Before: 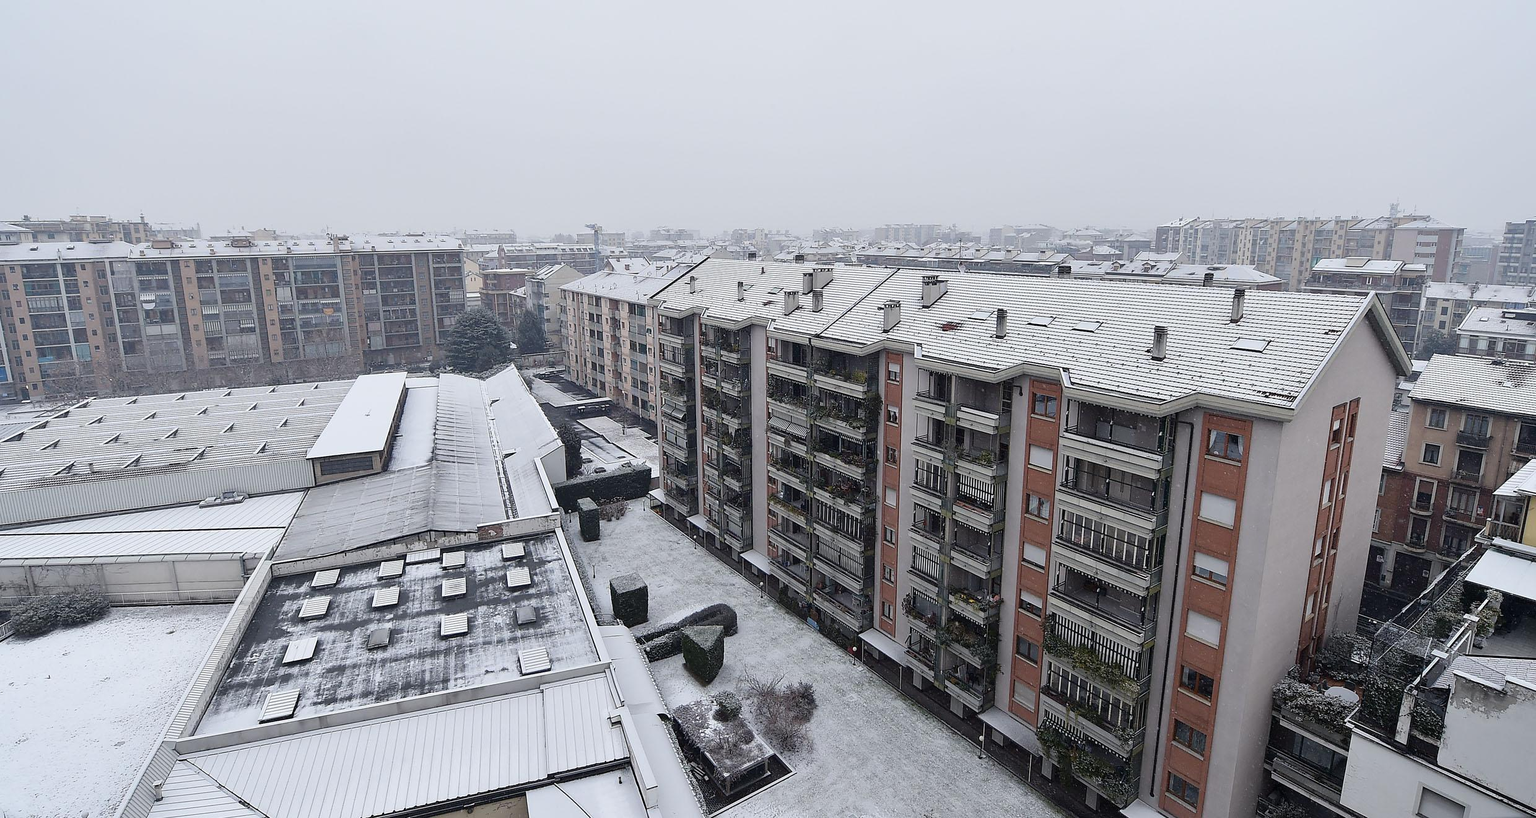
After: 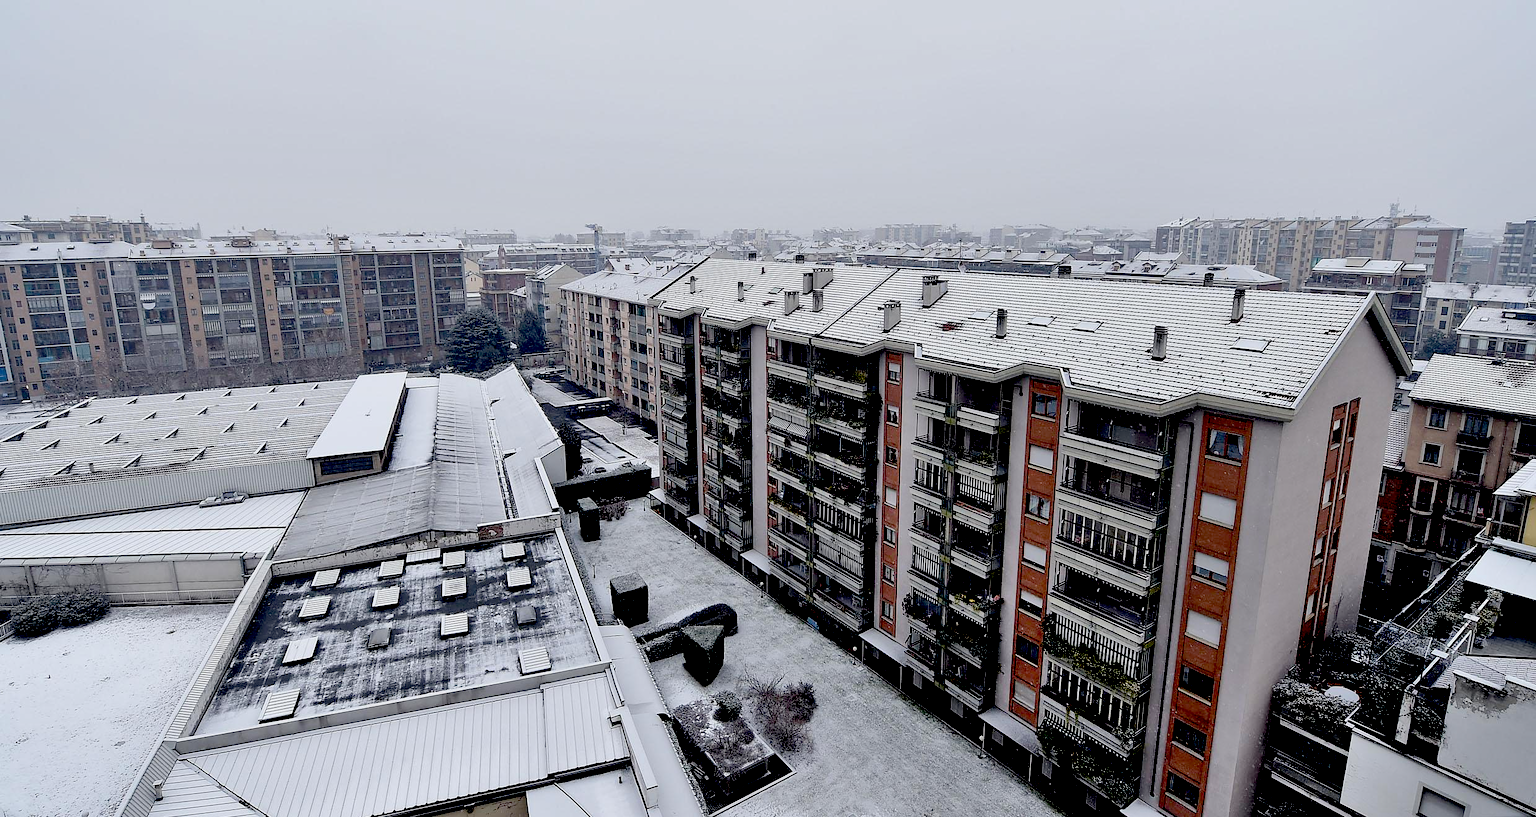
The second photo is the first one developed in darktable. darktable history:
shadows and highlights: shadows 37.35, highlights -27.29, soften with gaussian
exposure: black level correction 0.056, exposure -0.034 EV, compensate highlight preservation false
